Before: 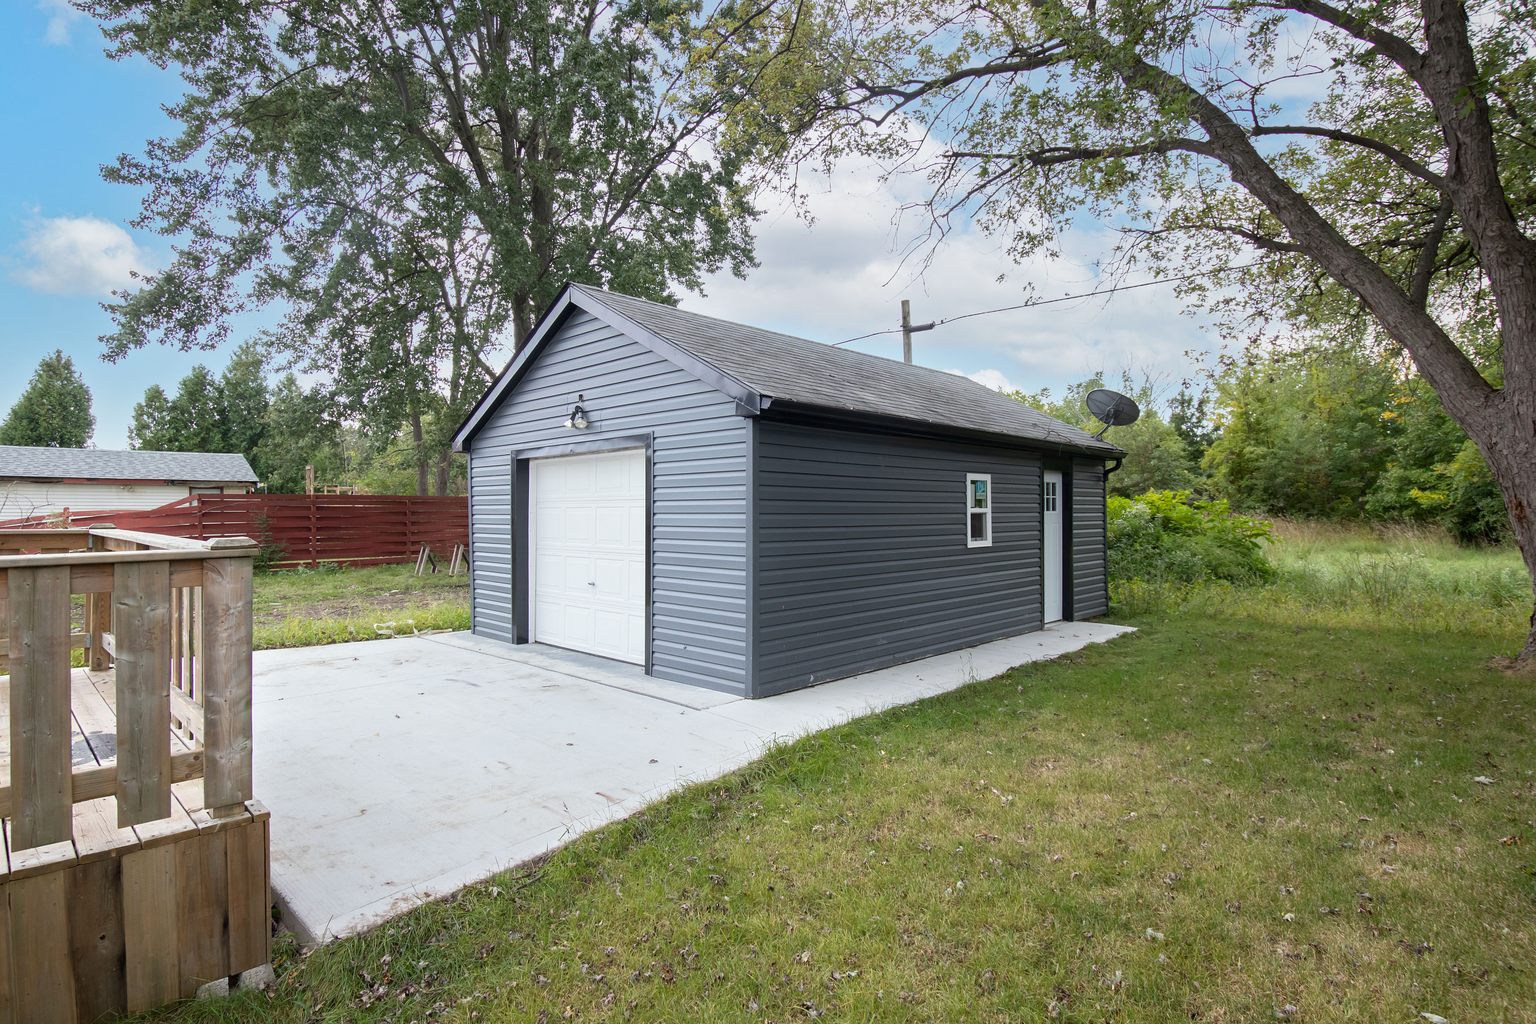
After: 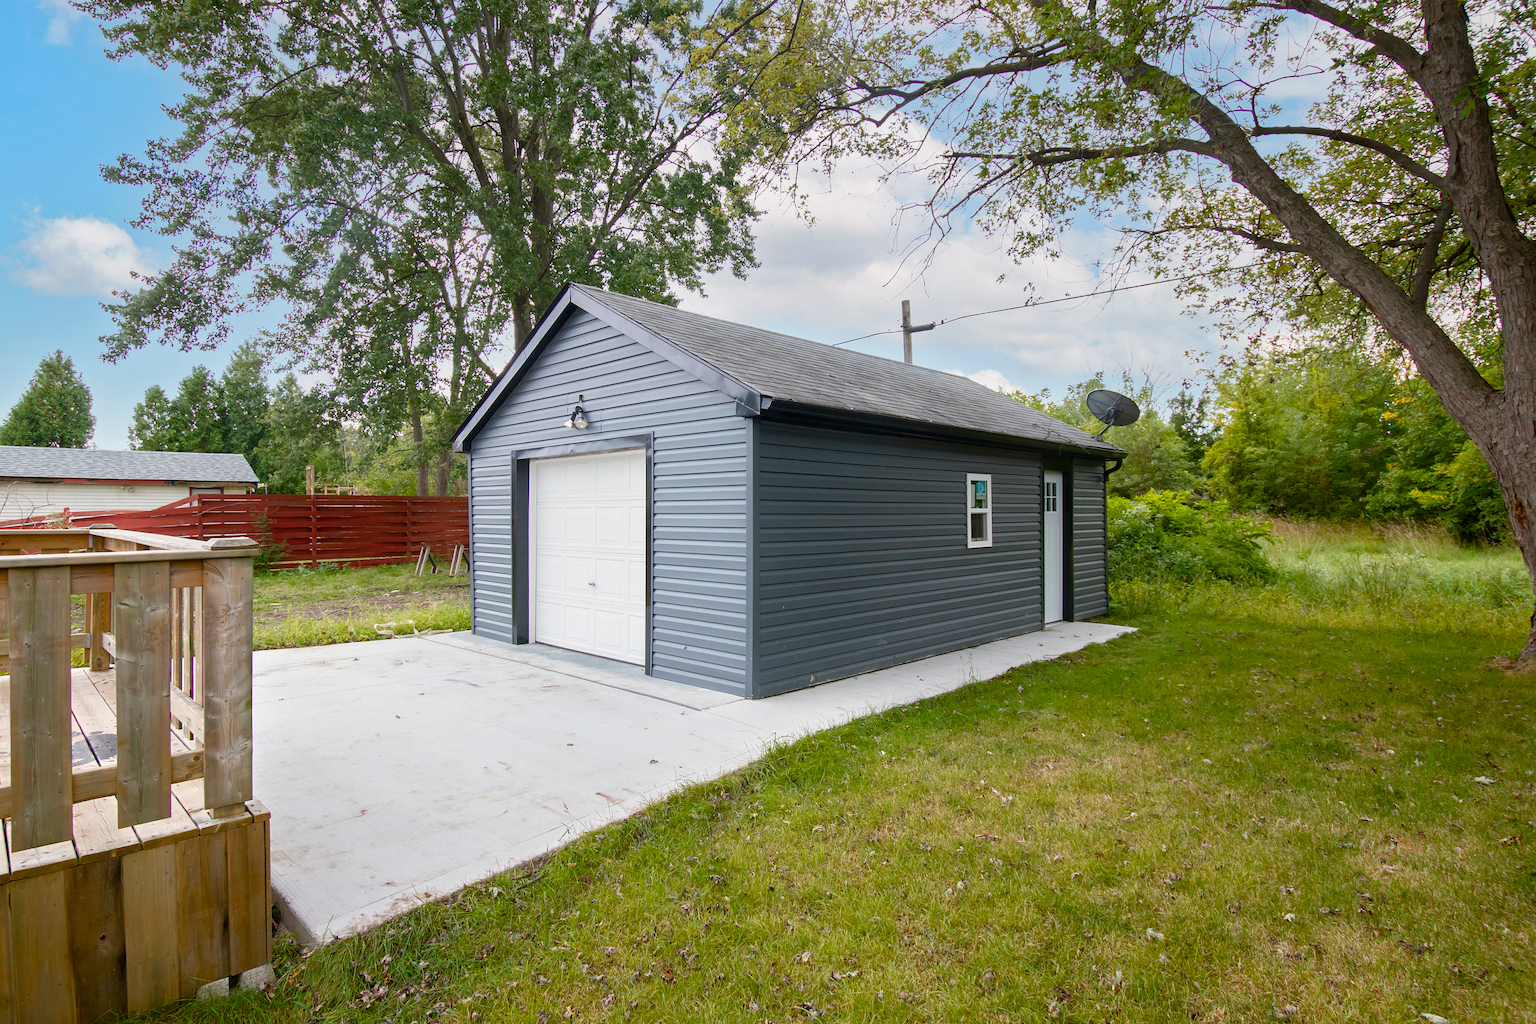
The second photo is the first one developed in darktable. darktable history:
color balance rgb: shadows lift › chroma 3.605%, shadows lift › hue 89.94°, highlights gain › chroma 1.043%, highlights gain › hue 60.21°, perceptual saturation grading › global saturation 20%, perceptual saturation grading › highlights -24.713%, perceptual saturation grading › shadows 49.445%, global vibrance 20%
